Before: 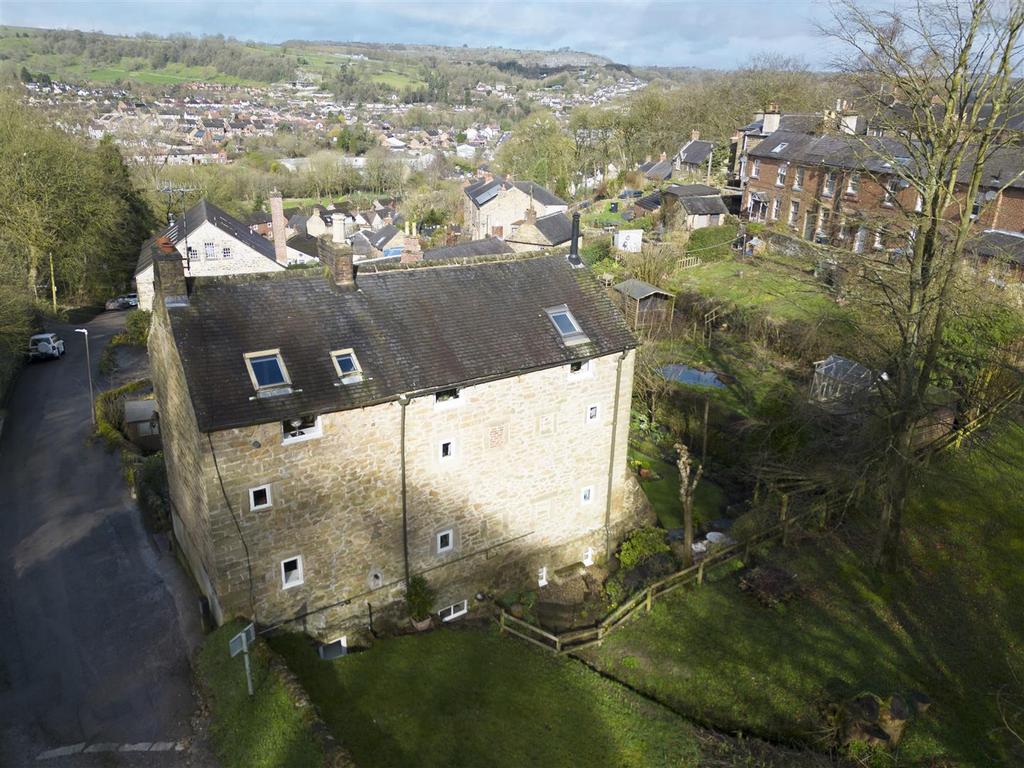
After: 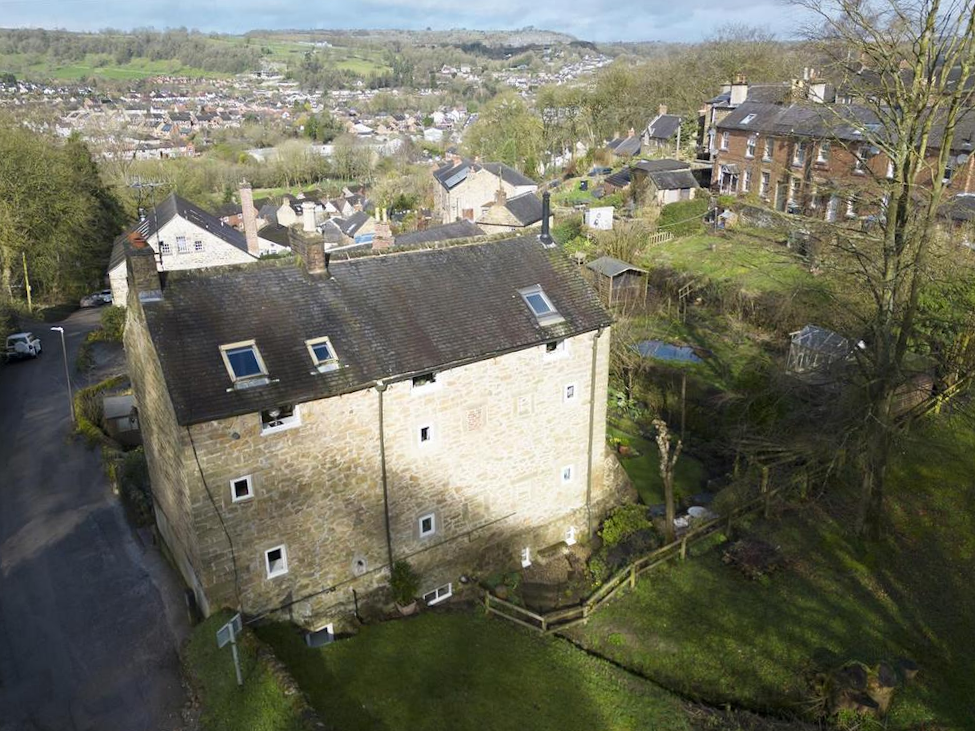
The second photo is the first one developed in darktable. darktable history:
rotate and perspective: rotation -2.12°, lens shift (vertical) 0.009, lens shift (horizontal) -0.008, automatic cropping original format, crop left 0.036, crop right 0.964, crop top 0.05, crop bottom 0.959
